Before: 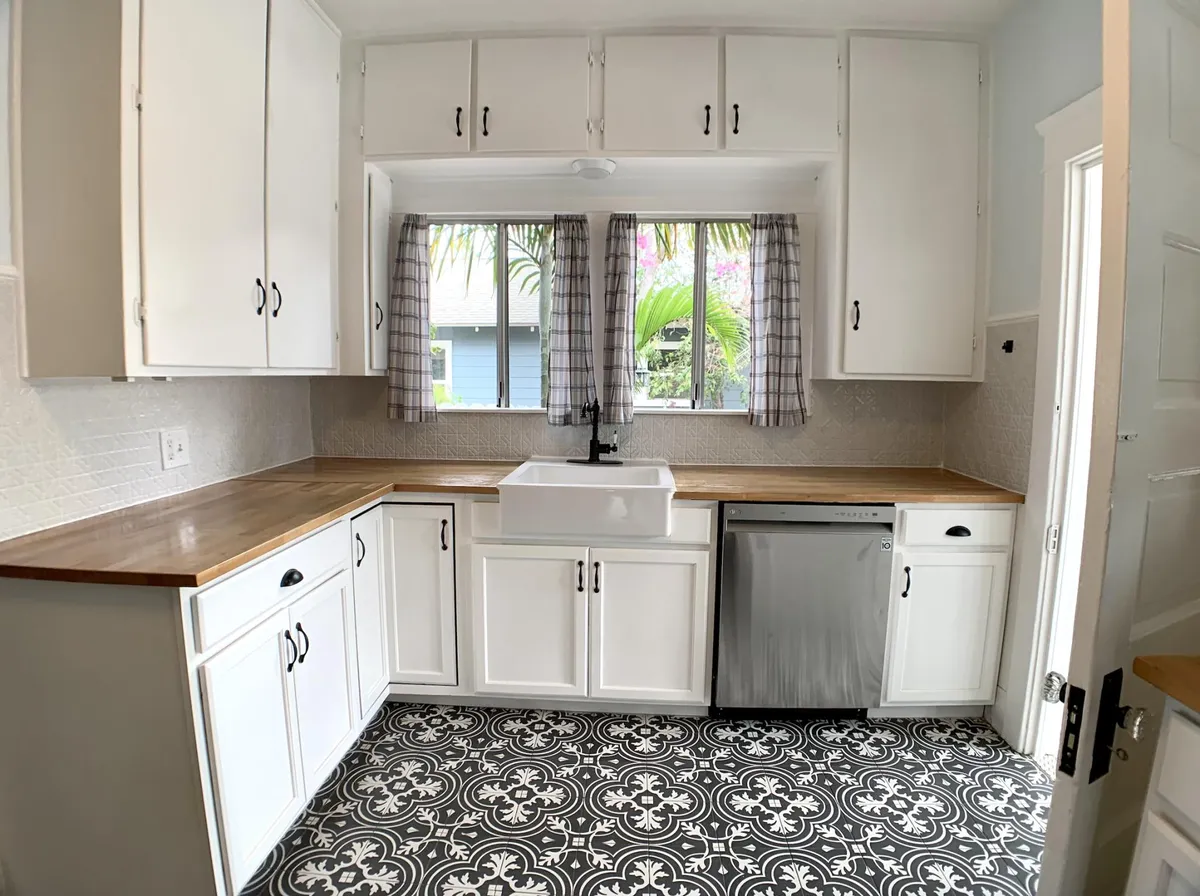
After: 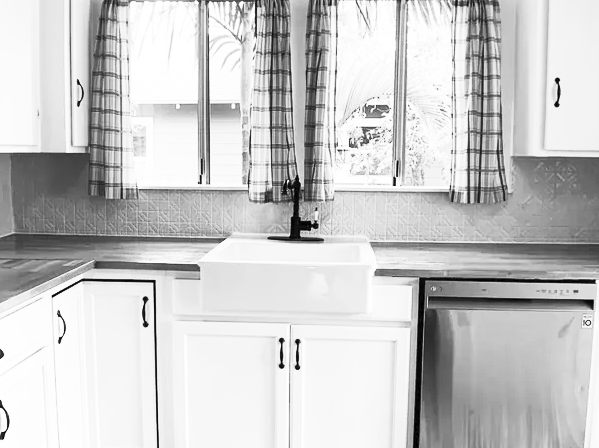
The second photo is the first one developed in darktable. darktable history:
exposure: exposure -0.048 EV, compensate highlight preservation false
contrast brightness saturation: contrast 0.53, brightness 0.47, saturation -1
crop: left 25%, top 25%, right 25%, bottom 25%
